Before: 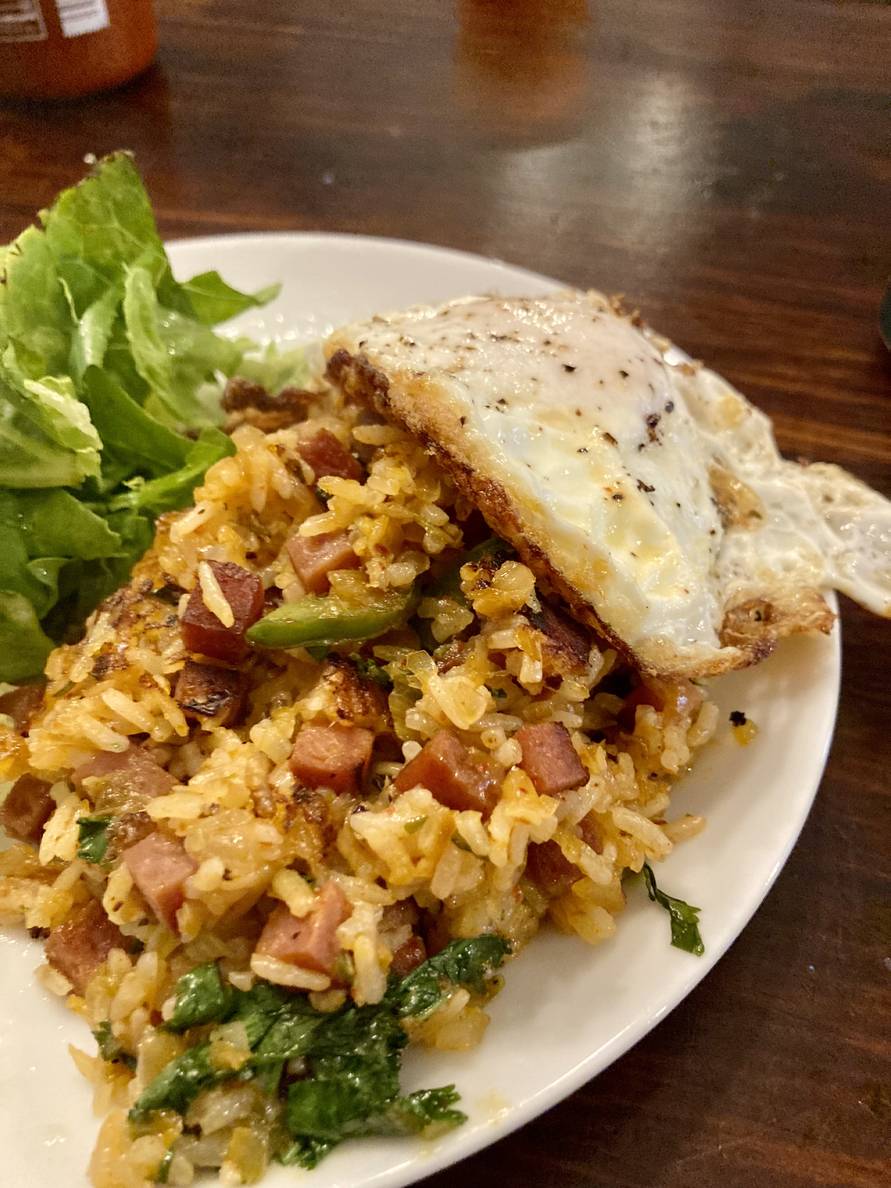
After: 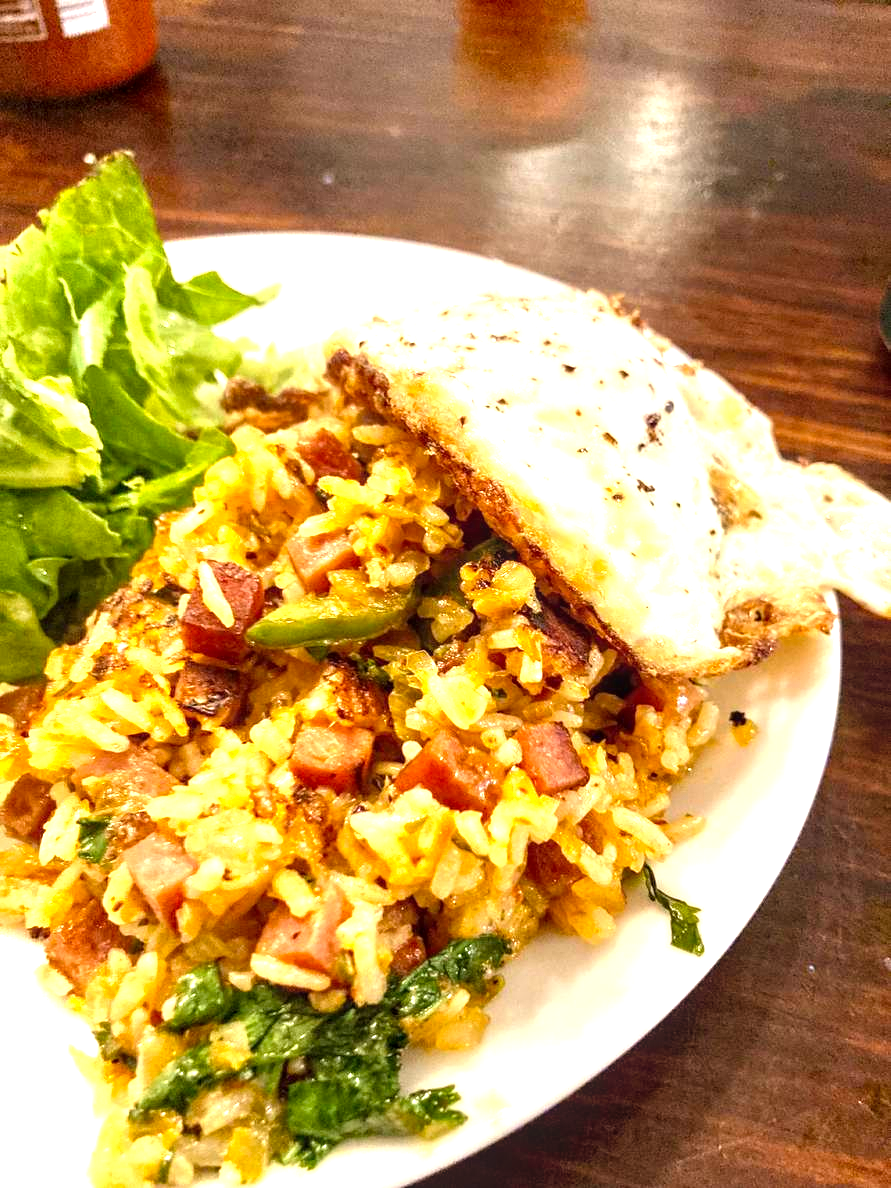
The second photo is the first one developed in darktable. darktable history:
tone equalizer: -8 EV -0.436 EV, -7 EV -0.375 EV, -6 EV -0.371 EV, -5 EV -0.209 EV, -3 EV 0.256 EV, -2 EV 0.36 EV, -1 EV 0.367 EV, +0 EV 0.386 EV
exposure: black level correction 0, exposure 0.889 EV, compensate highlight preservation false
local contrast: detail 130%
